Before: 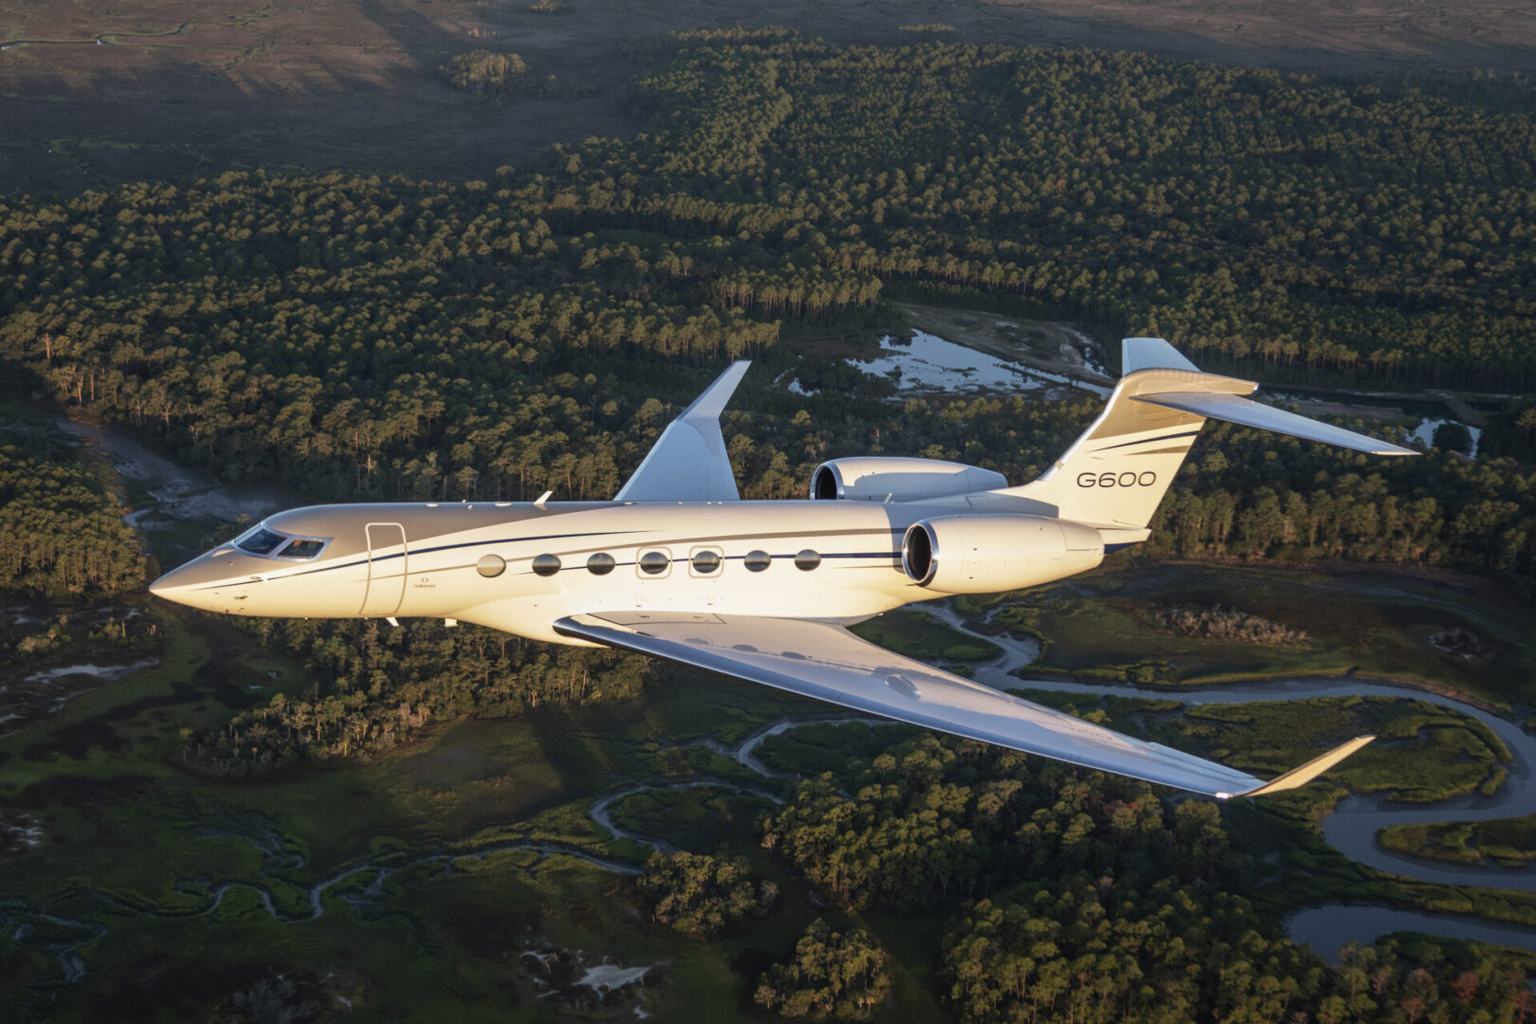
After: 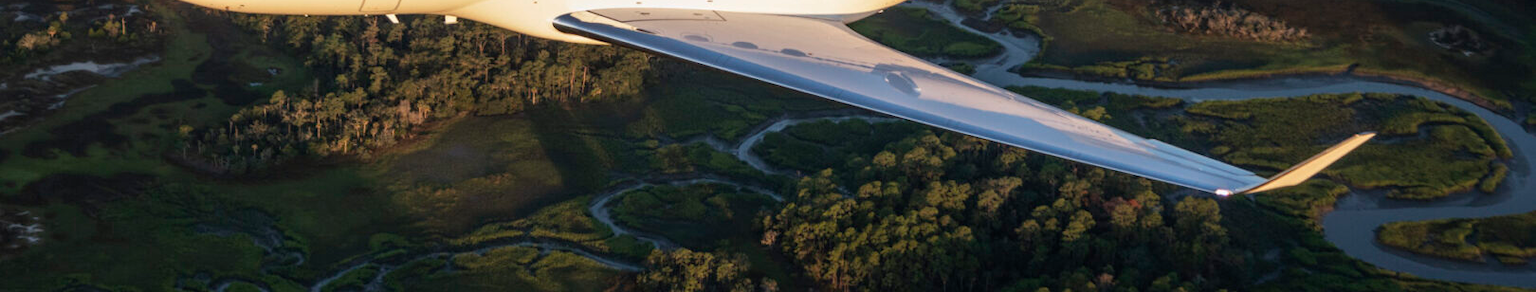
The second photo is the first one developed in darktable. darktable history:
crop and rotate: top 59.04%, bottom 12.269%
